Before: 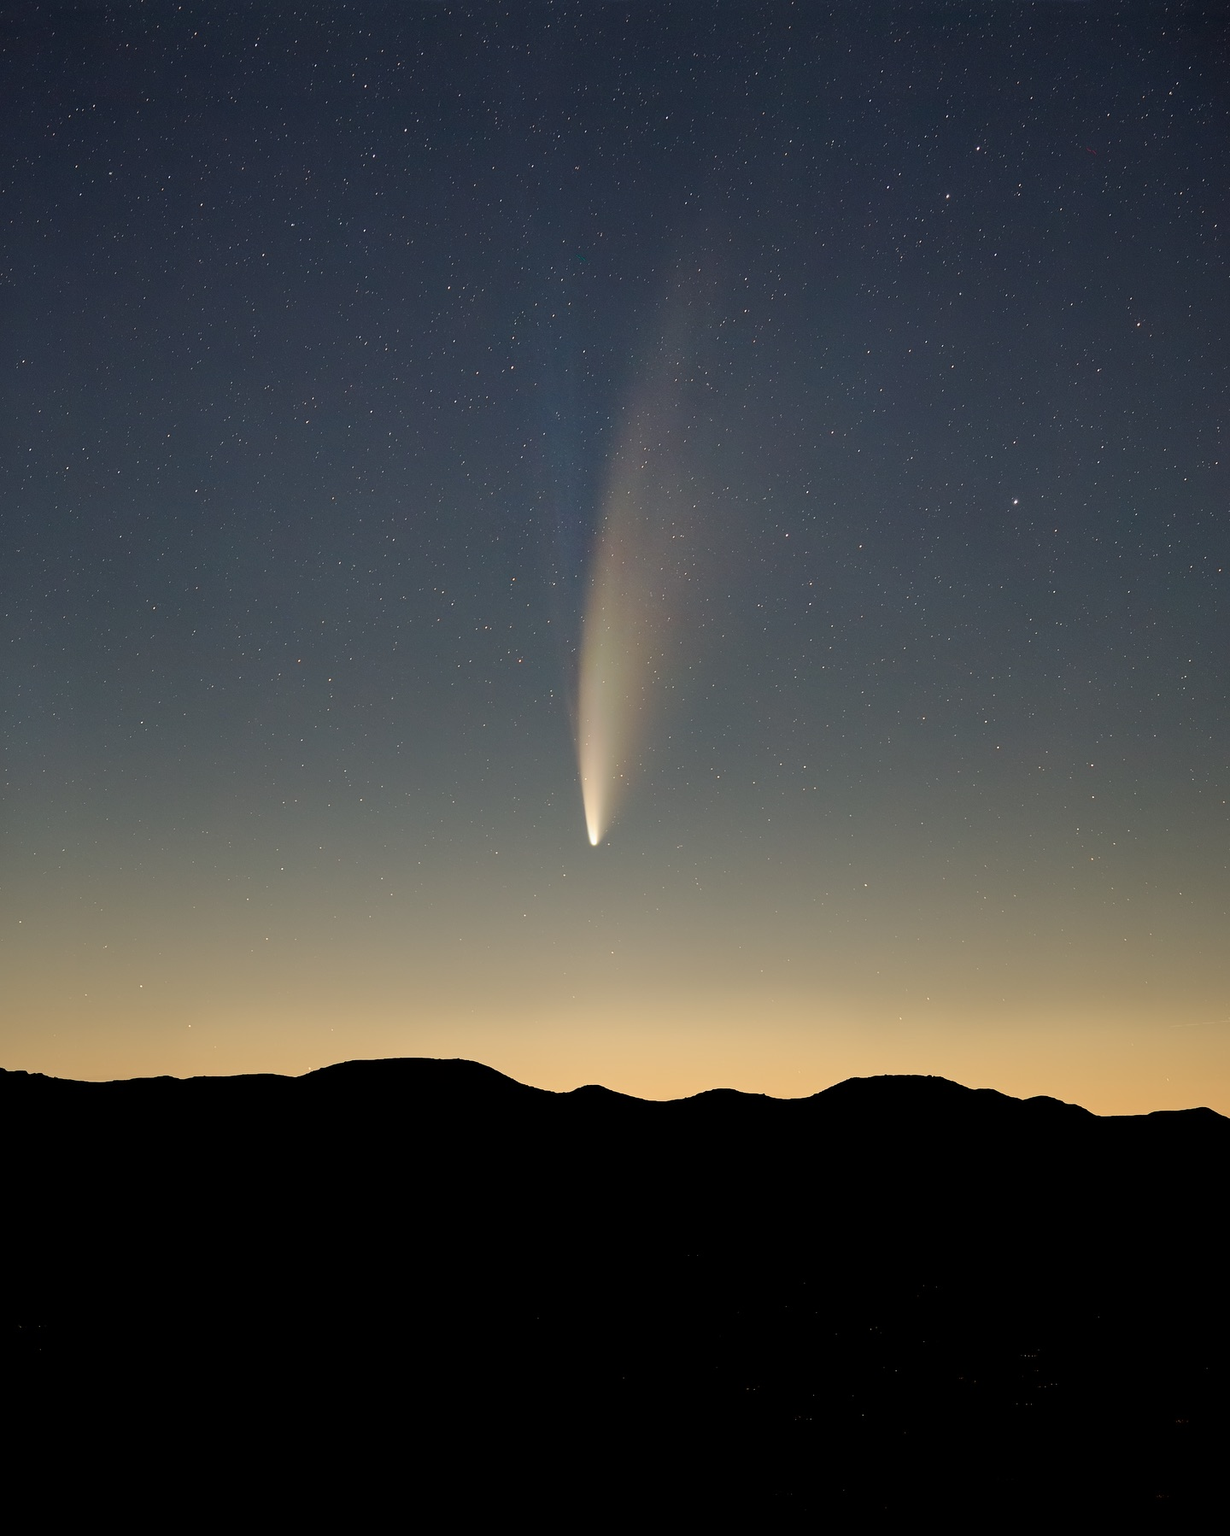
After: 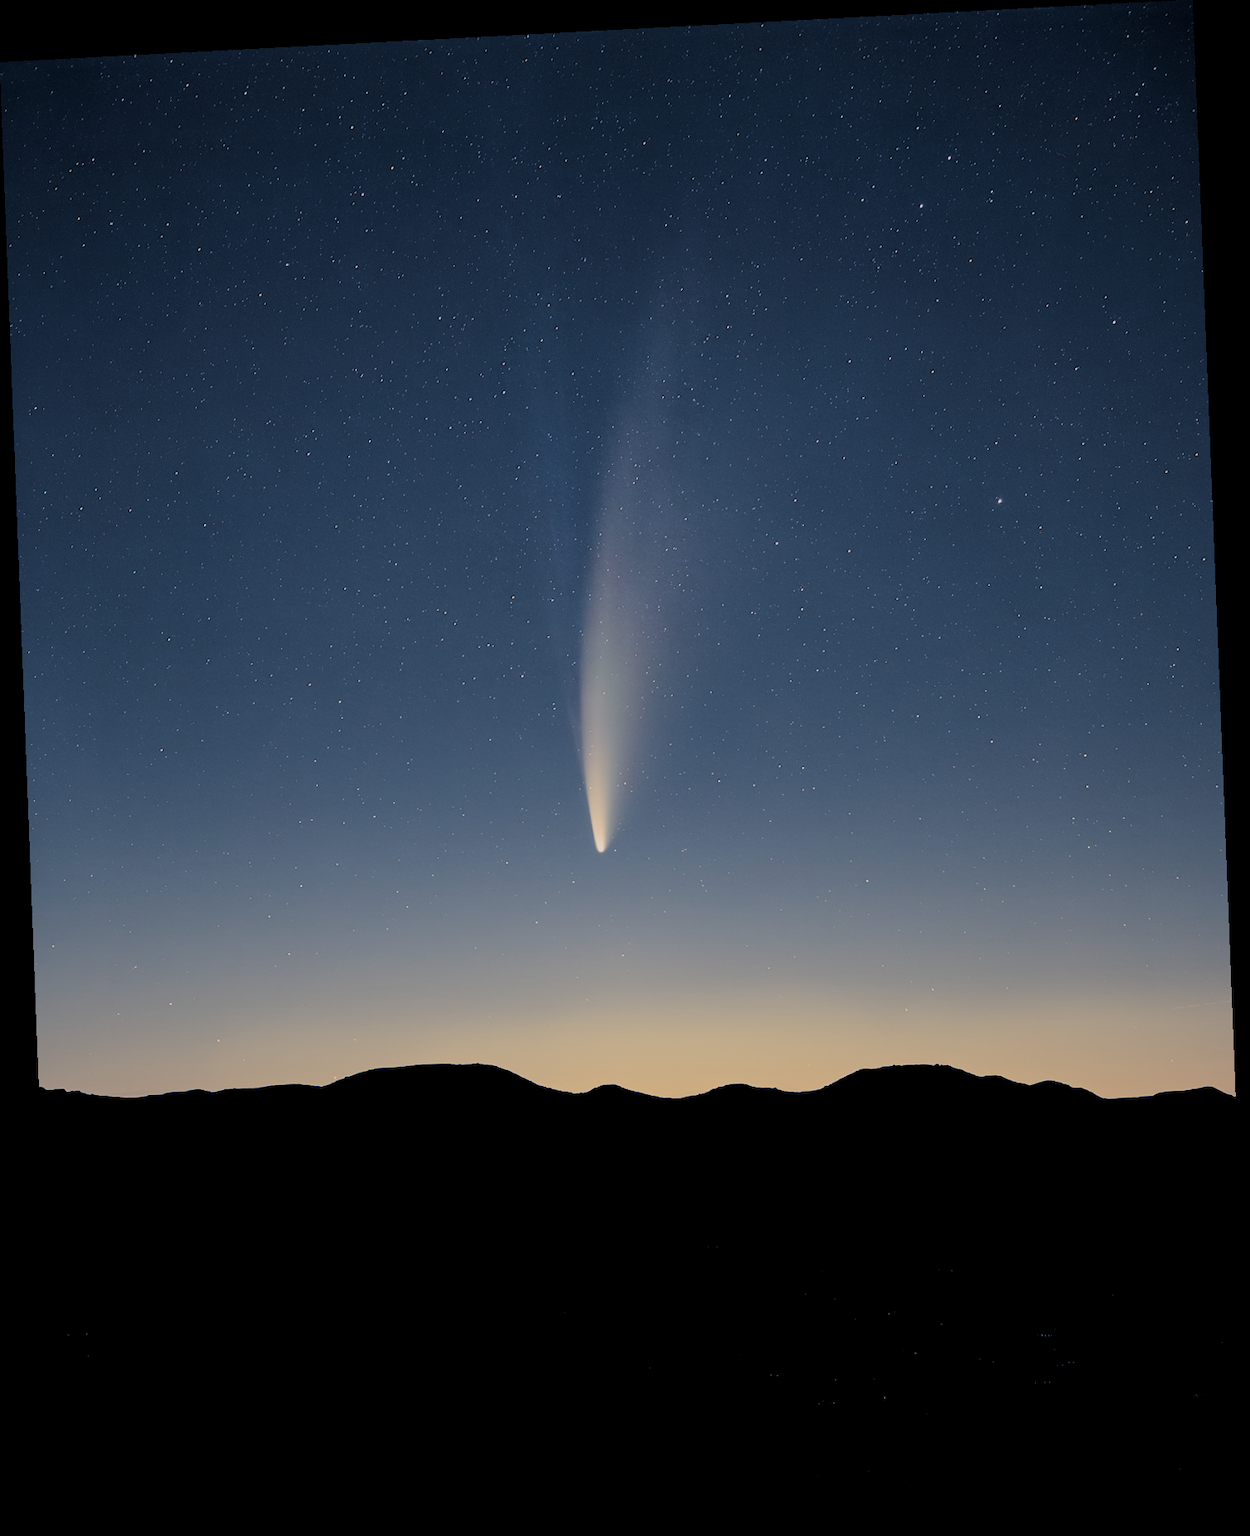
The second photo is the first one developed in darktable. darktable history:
filmic rgb: black relative exposure -7.65 EV, white relative exposure 4.56 EV, hardness 3.61
white balance: red 0.983, blue 1.036
rotate and perspective: rotation -2.22°, lens shift (horizontal) -0.022, automatic cropping off
split-toning: shadows › hue 226.8°, shadows › saturation 0.56, highlights › hue 28.8°, balance -40, compress 0%
